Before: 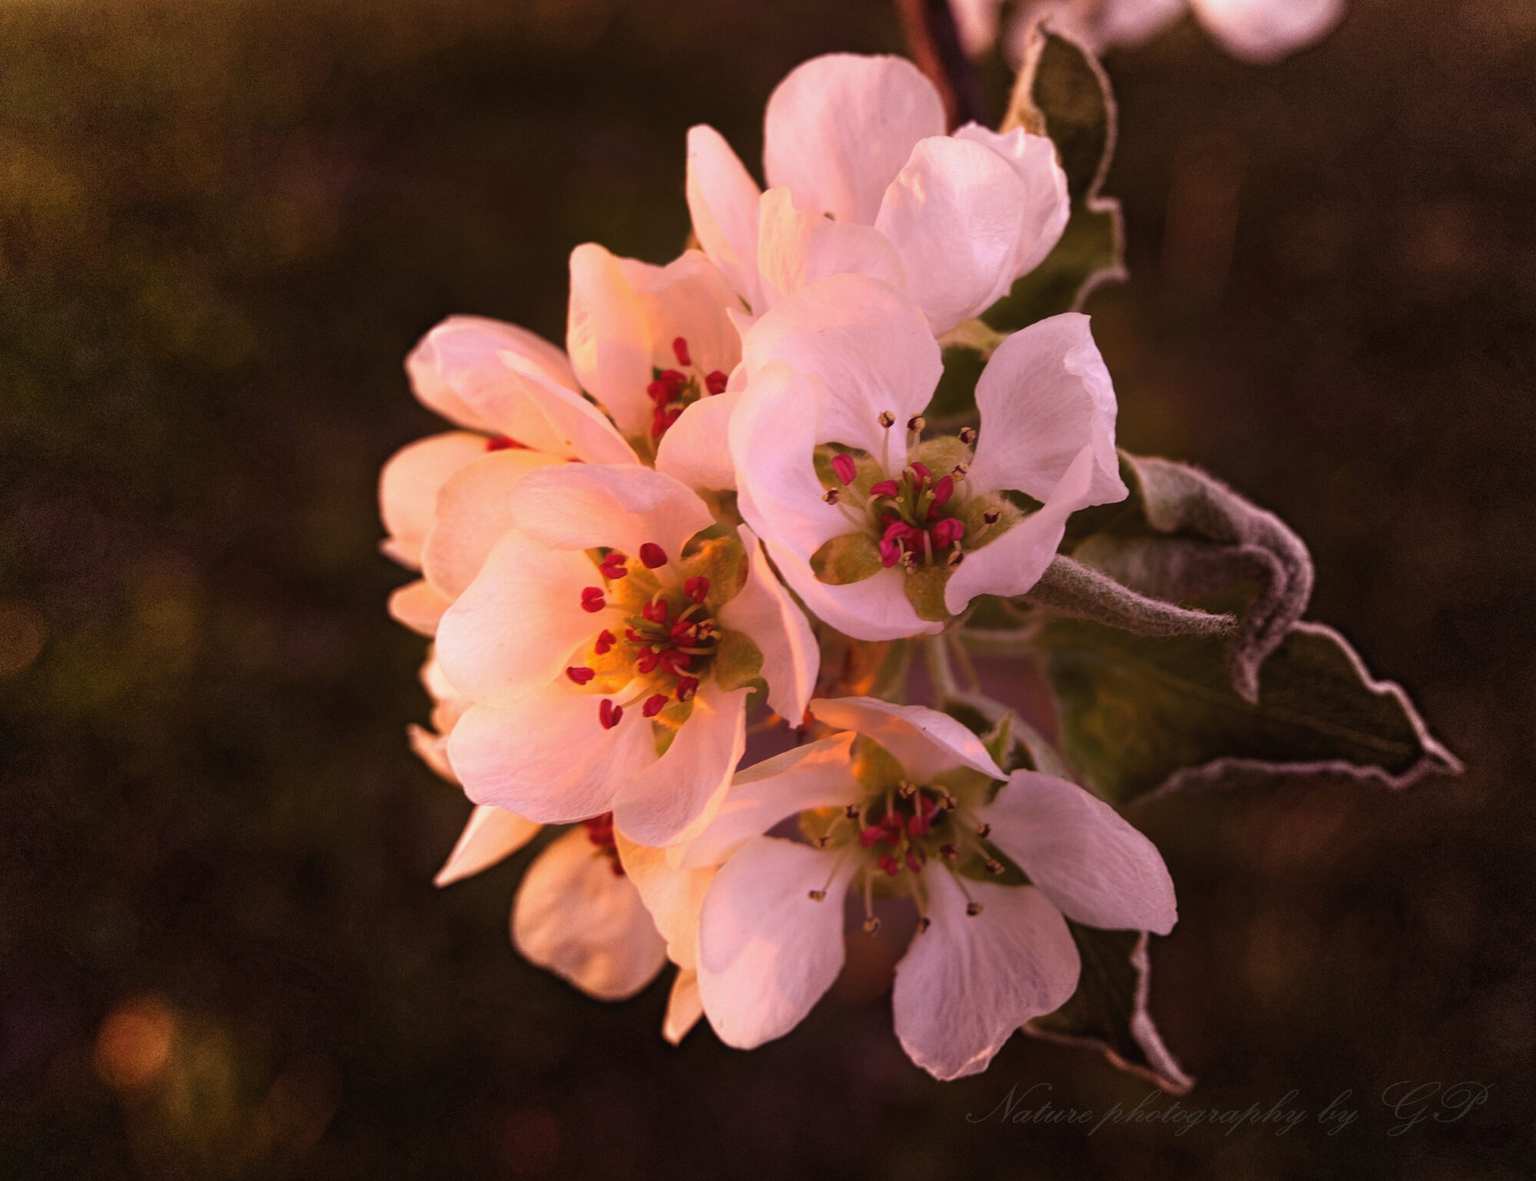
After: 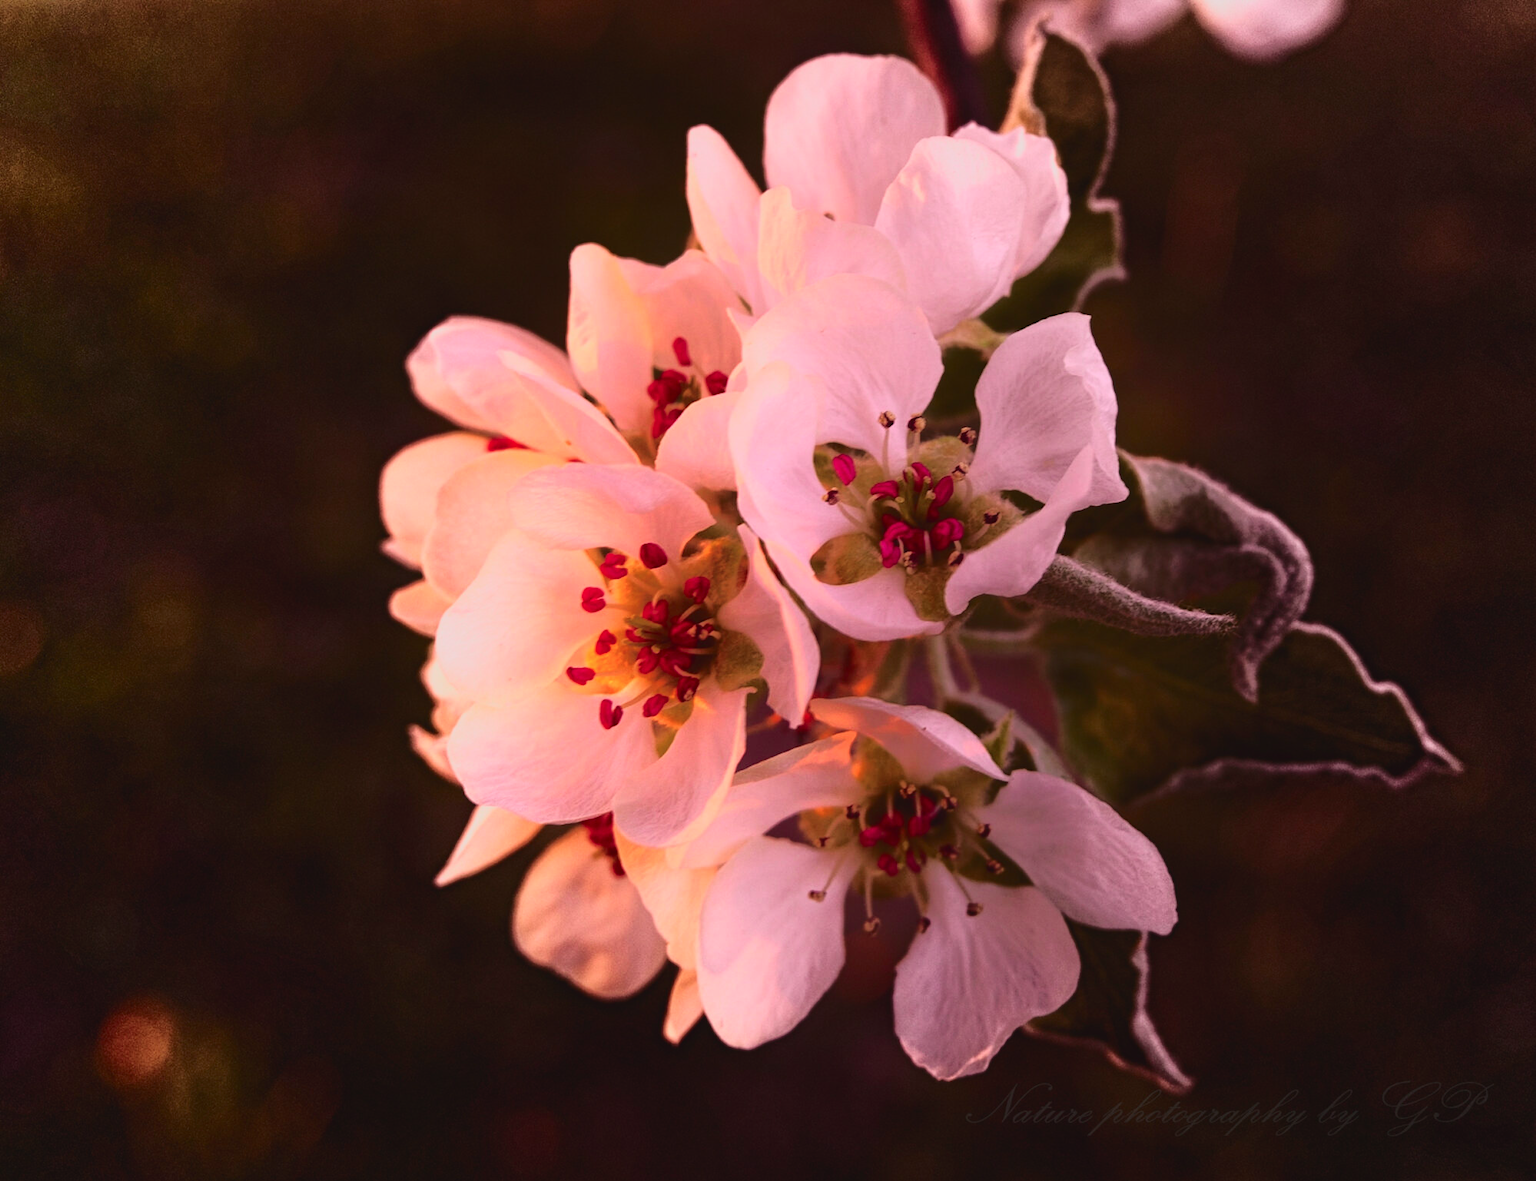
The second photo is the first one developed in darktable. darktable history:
tone curve: curves: ch0 [(0, 0.032) (0.094, 0.08) (0.265, 0.208) (0.41, 0.417) (0.498, 0.496) (0.638, 0.673) (0.819, 0.841) (0.96, 0.899)]; ch1 [(0, 0) (0.161, 0.092) (0.37, 0.302) (0.417, 0.434) (0.495, 0.498) (0.576, 0.589) (0.725, 0.765) (1, 1)]; ch2 [(0, 0) (0.352, 0.403) (0.45, 0.469) (0.521, 0.515) (0.59, 0.579) (1, 1)], color space Lab, independent channels, preserve colors none
